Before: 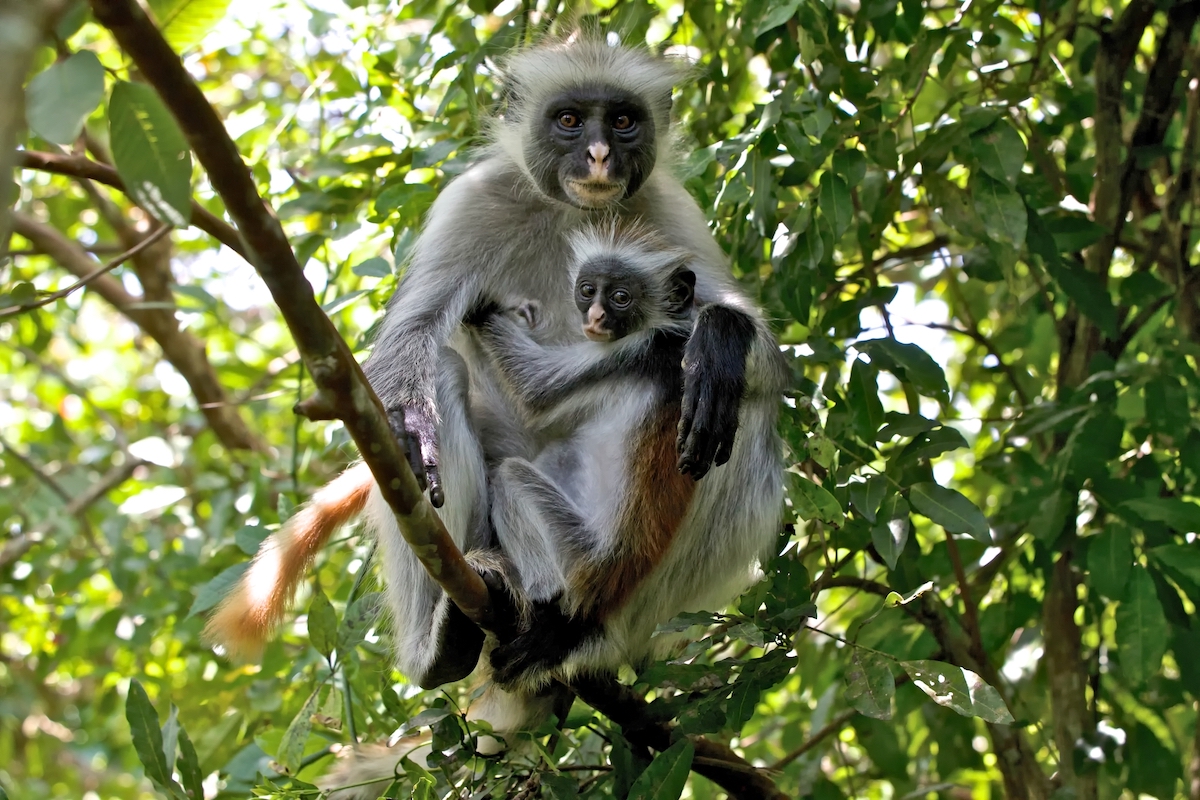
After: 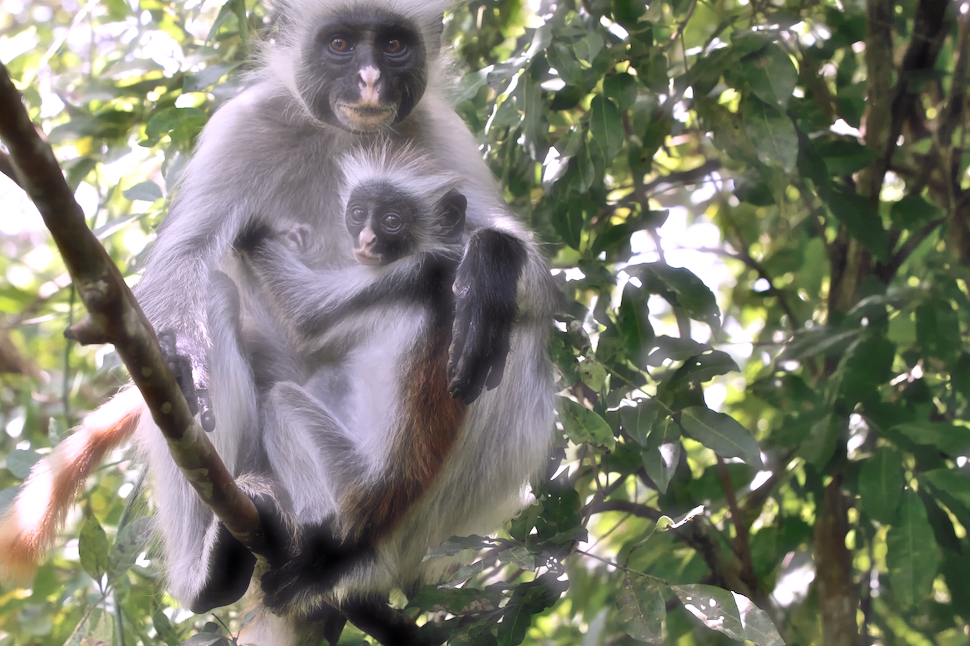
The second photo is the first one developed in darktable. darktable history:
rgb levels: preserve colors max RGB
crop: left 19.159%, top 9.58%, bottom 9.58%
white balance: red 1.066, blue 1.119
haze removal: strength -0.9, distance 0.225, compatibility mode true, adaptive false
